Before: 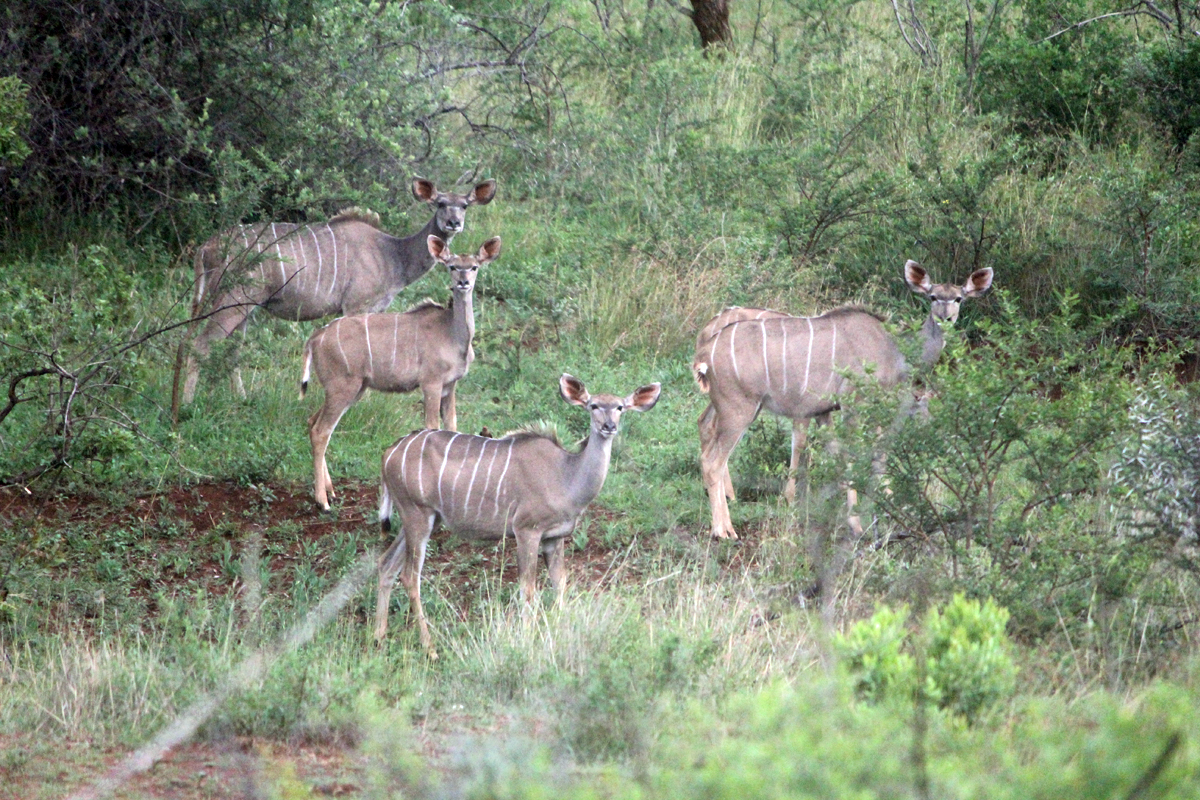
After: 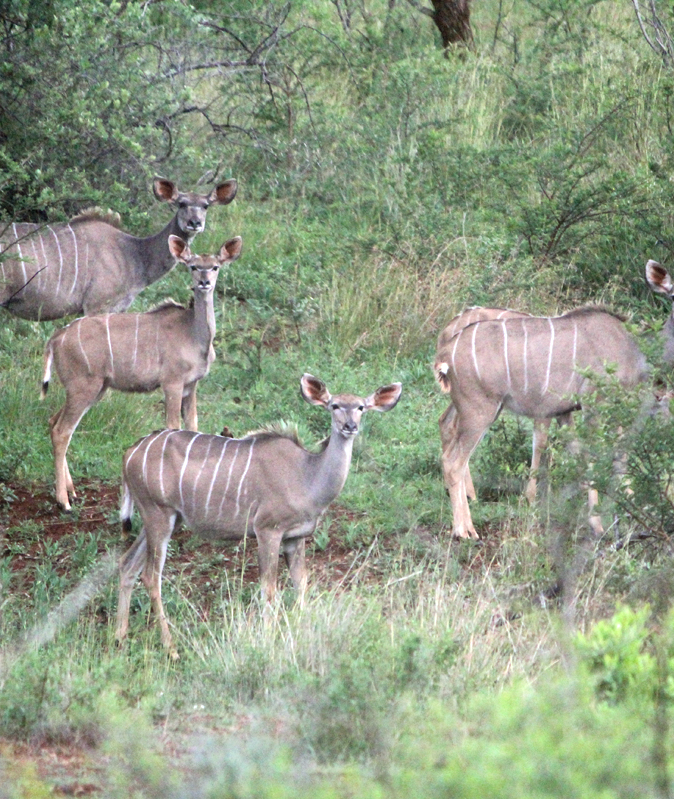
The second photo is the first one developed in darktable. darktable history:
crop: left 21.656%, right 22.165%, bottom 0.001%
